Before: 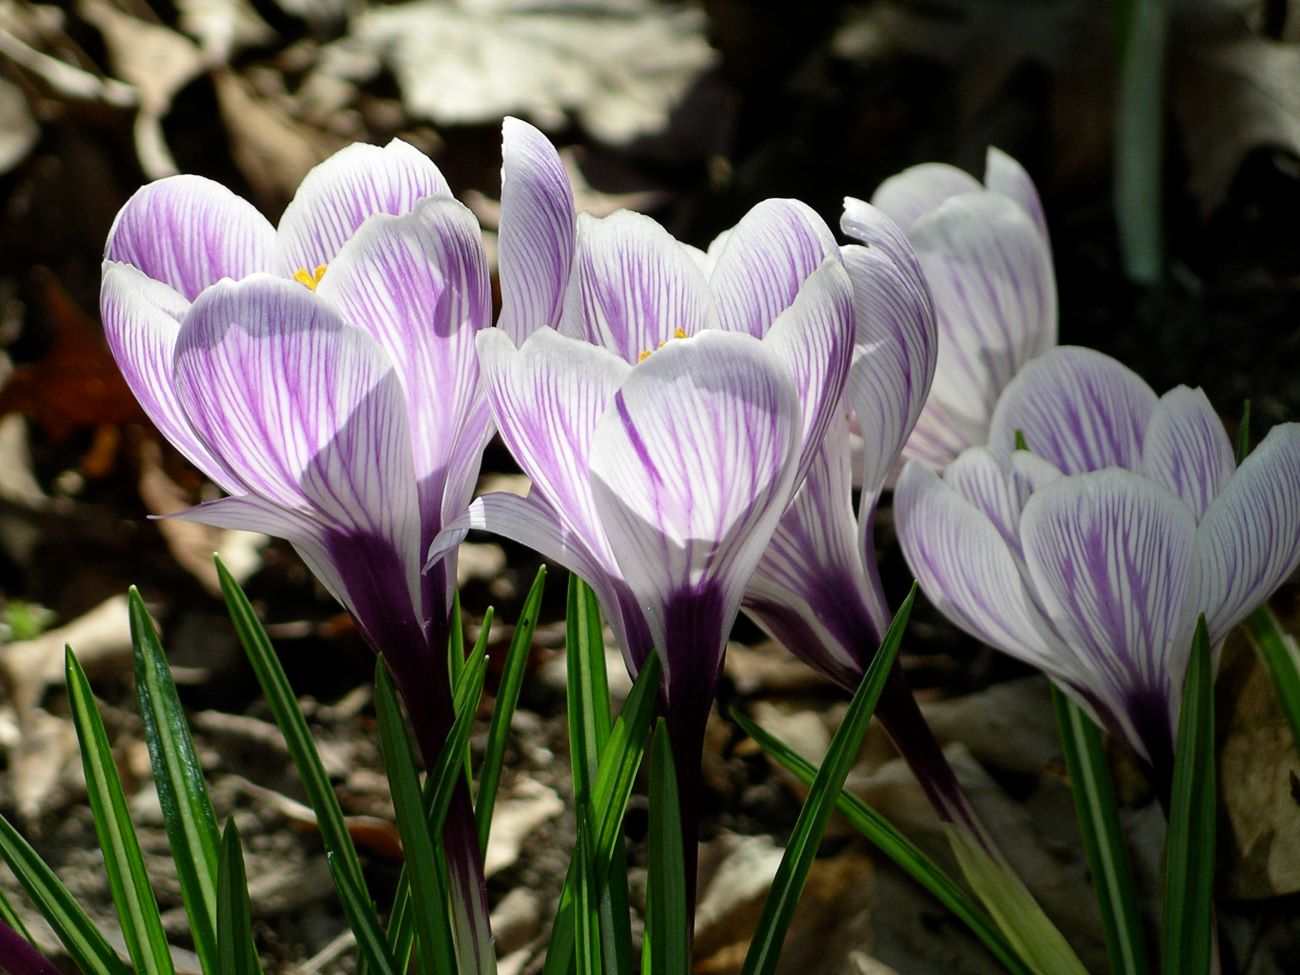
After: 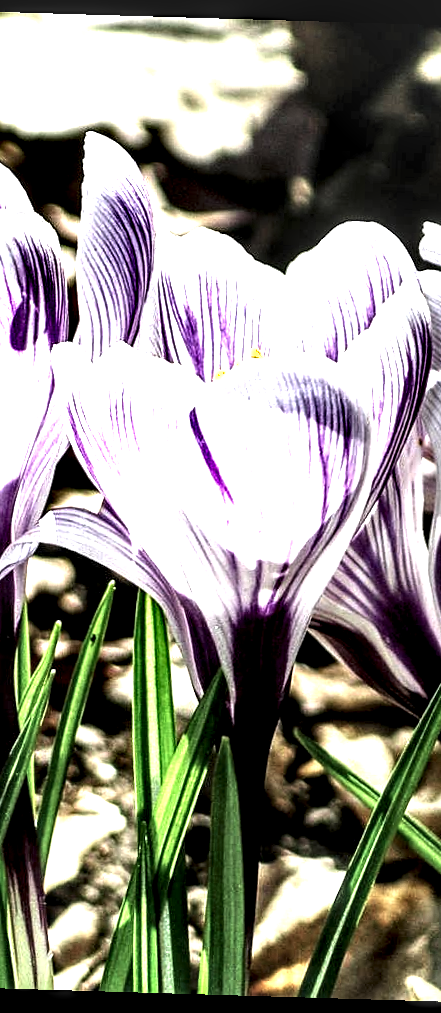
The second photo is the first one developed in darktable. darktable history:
white balance: red 1.009, blue 1.027
color balance: contrast 8.5%, output saturation 105%
shadows and highlights: low approximation 0.01, soften with gaussian
local contrast: highlights 115%, shadows 42%, detail 293%
sharpen: amount 0.2
rotate and perspective: rotation 1.72°, automatic cropping off
exposure: black level correction -0.005, exposure 1.002 EV, compensate highlight preservation false
crop: left 33.36%, right 33.36%
